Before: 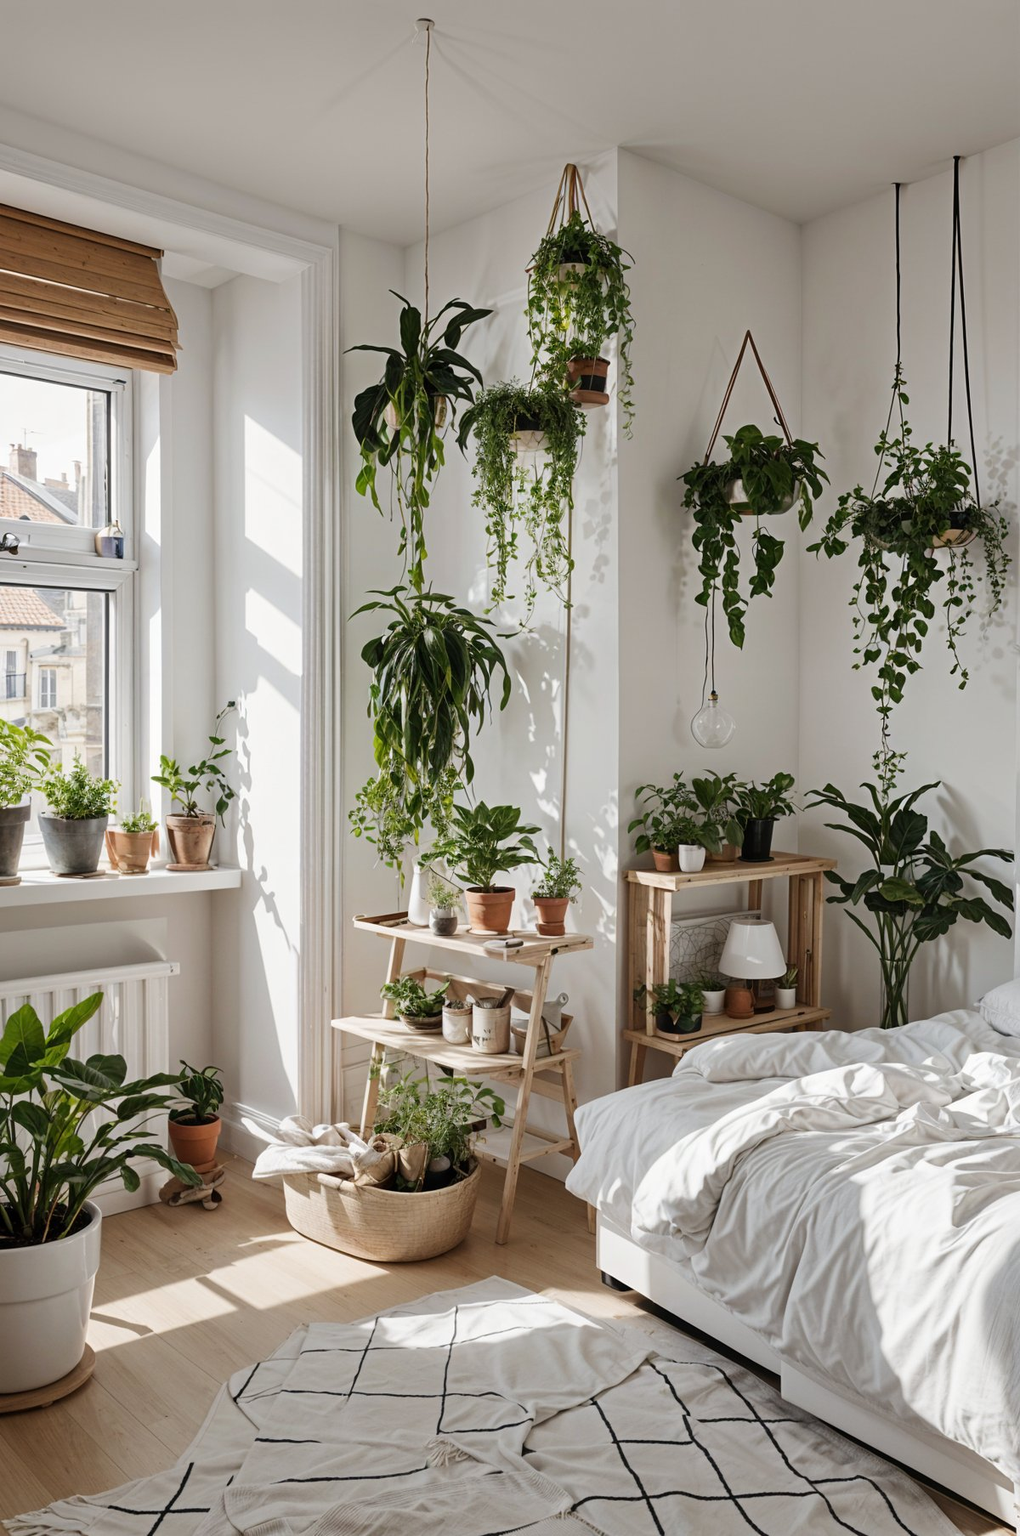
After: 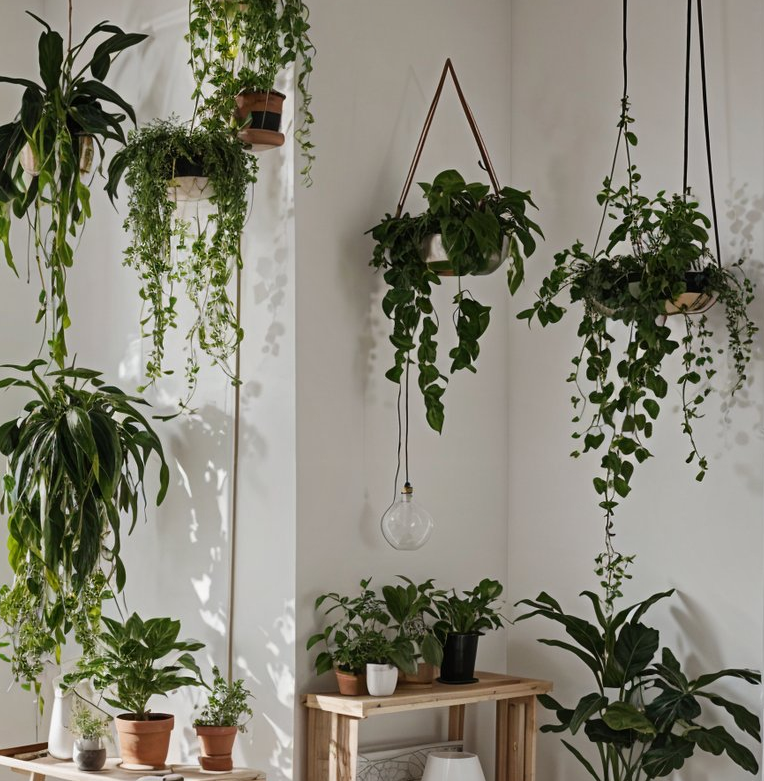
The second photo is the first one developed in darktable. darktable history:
crop: left 36.005%, top 18.293%, right 0.31%, bottom 38.444%
shadows and highlights: shadows 52.42, soften with gaussian
